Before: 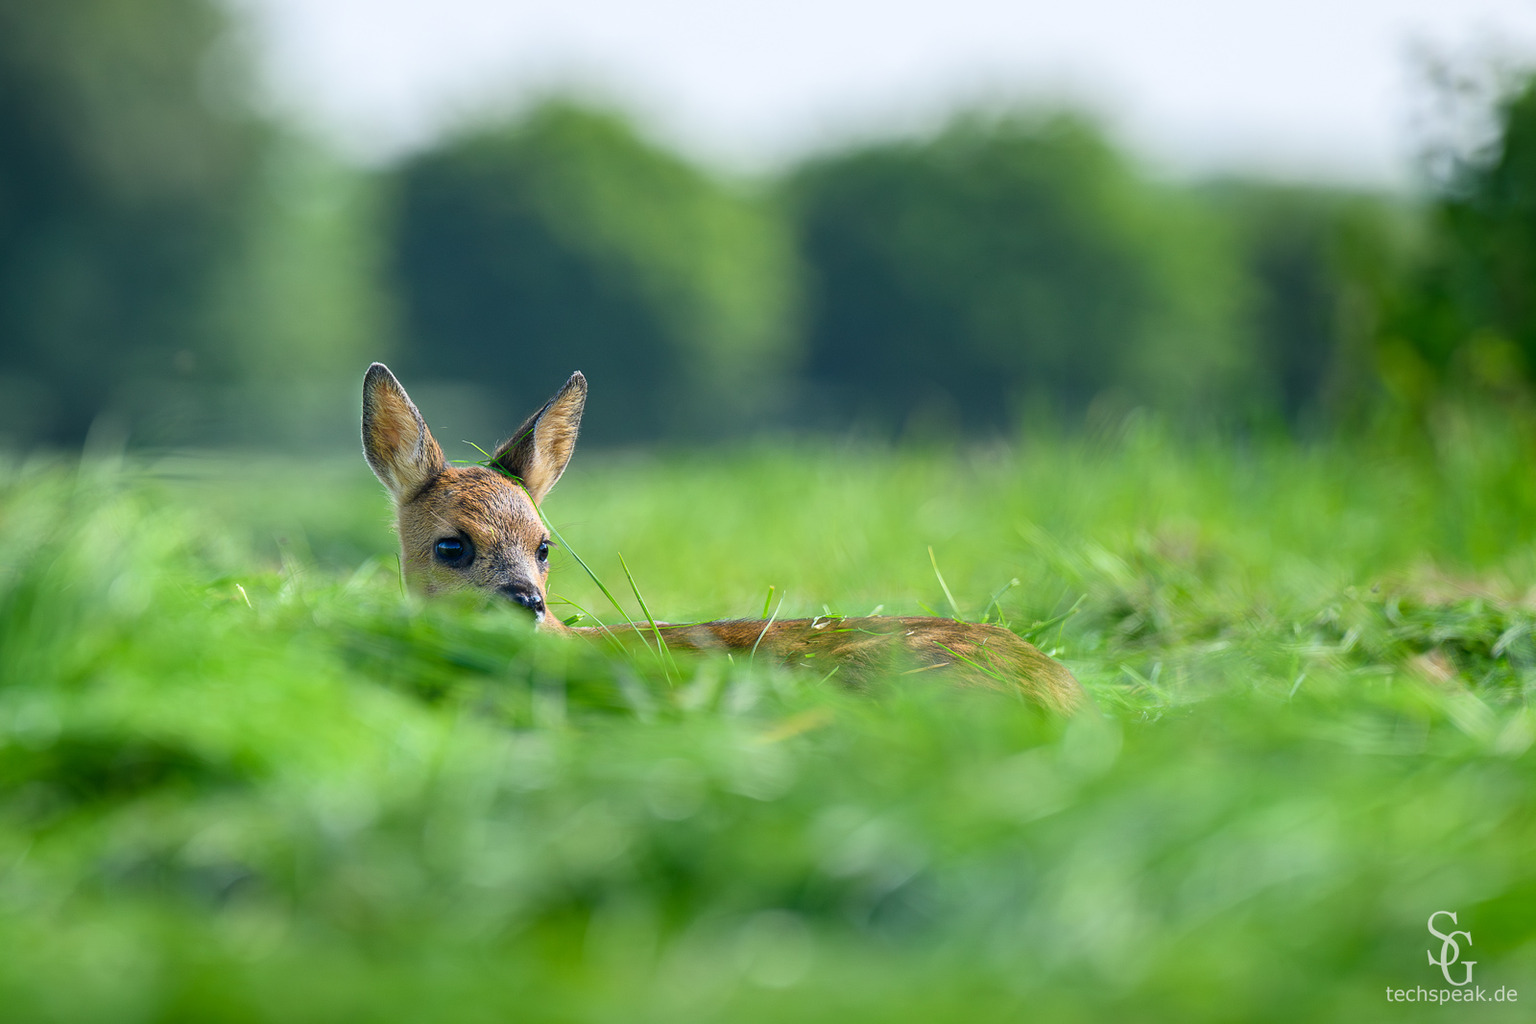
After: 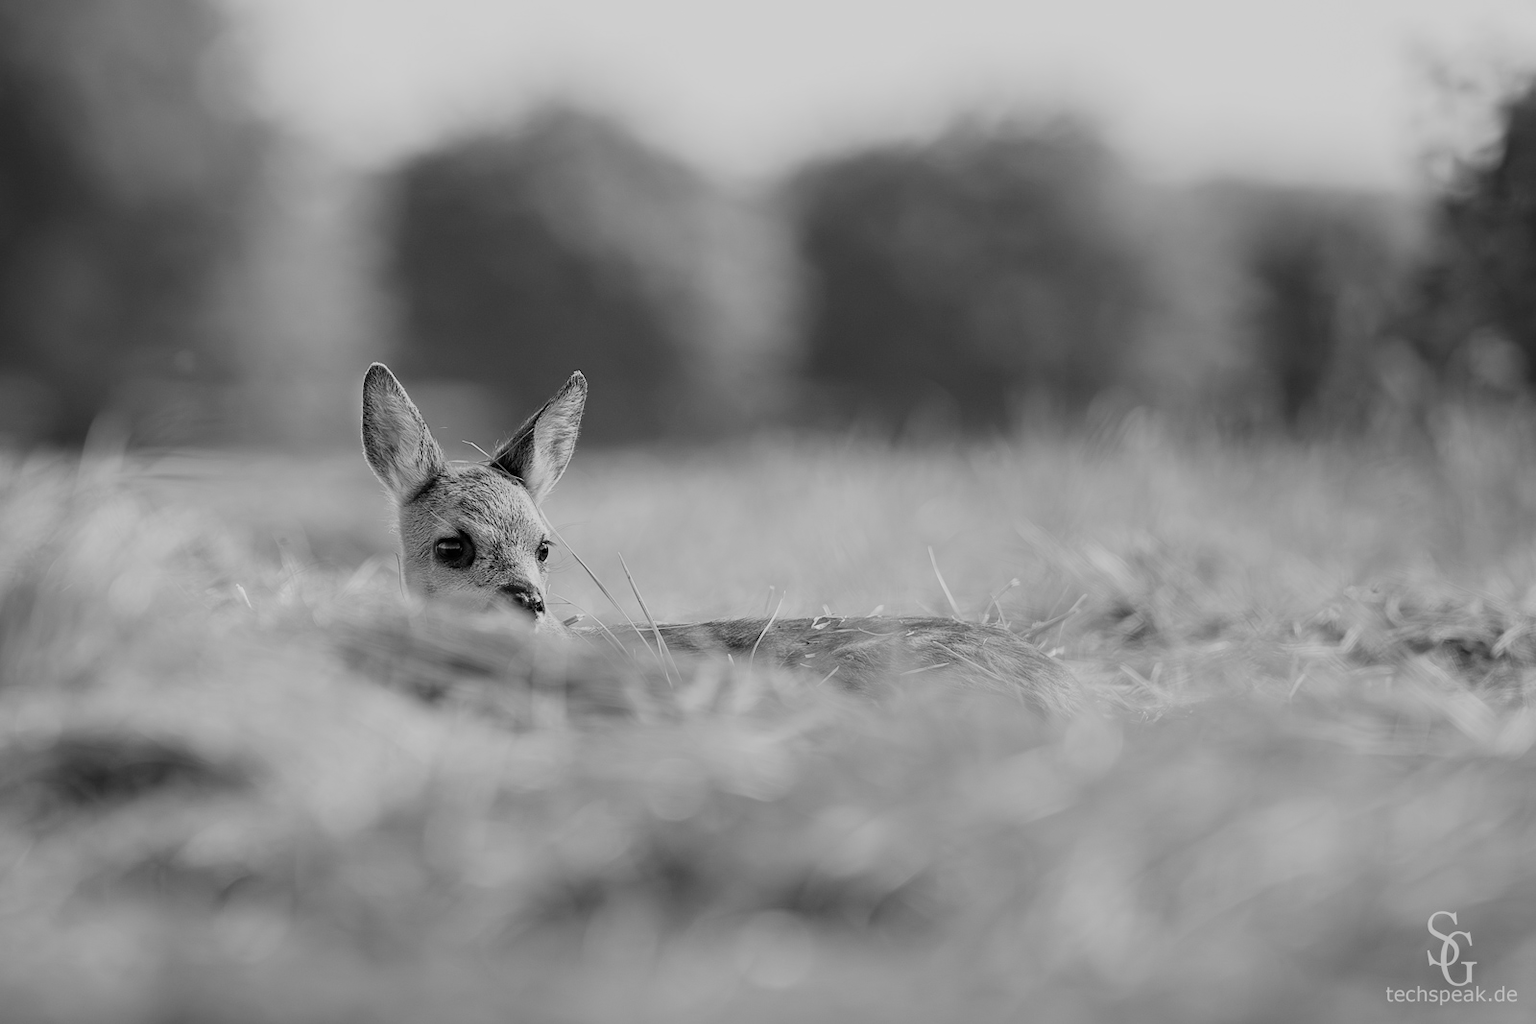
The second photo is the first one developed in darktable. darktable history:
contrast brightness saturation: saturation -1
rgb levels: mode RGB, independent channels, levels [[0, 0.474, 1], [0, 0.5, 1], [0, 0.5, 1]]
filmic rgb: black relative exposure -7.65 EV, white relative exposure 4.56 EV, hardness 3.61, color science v6 (2022)
